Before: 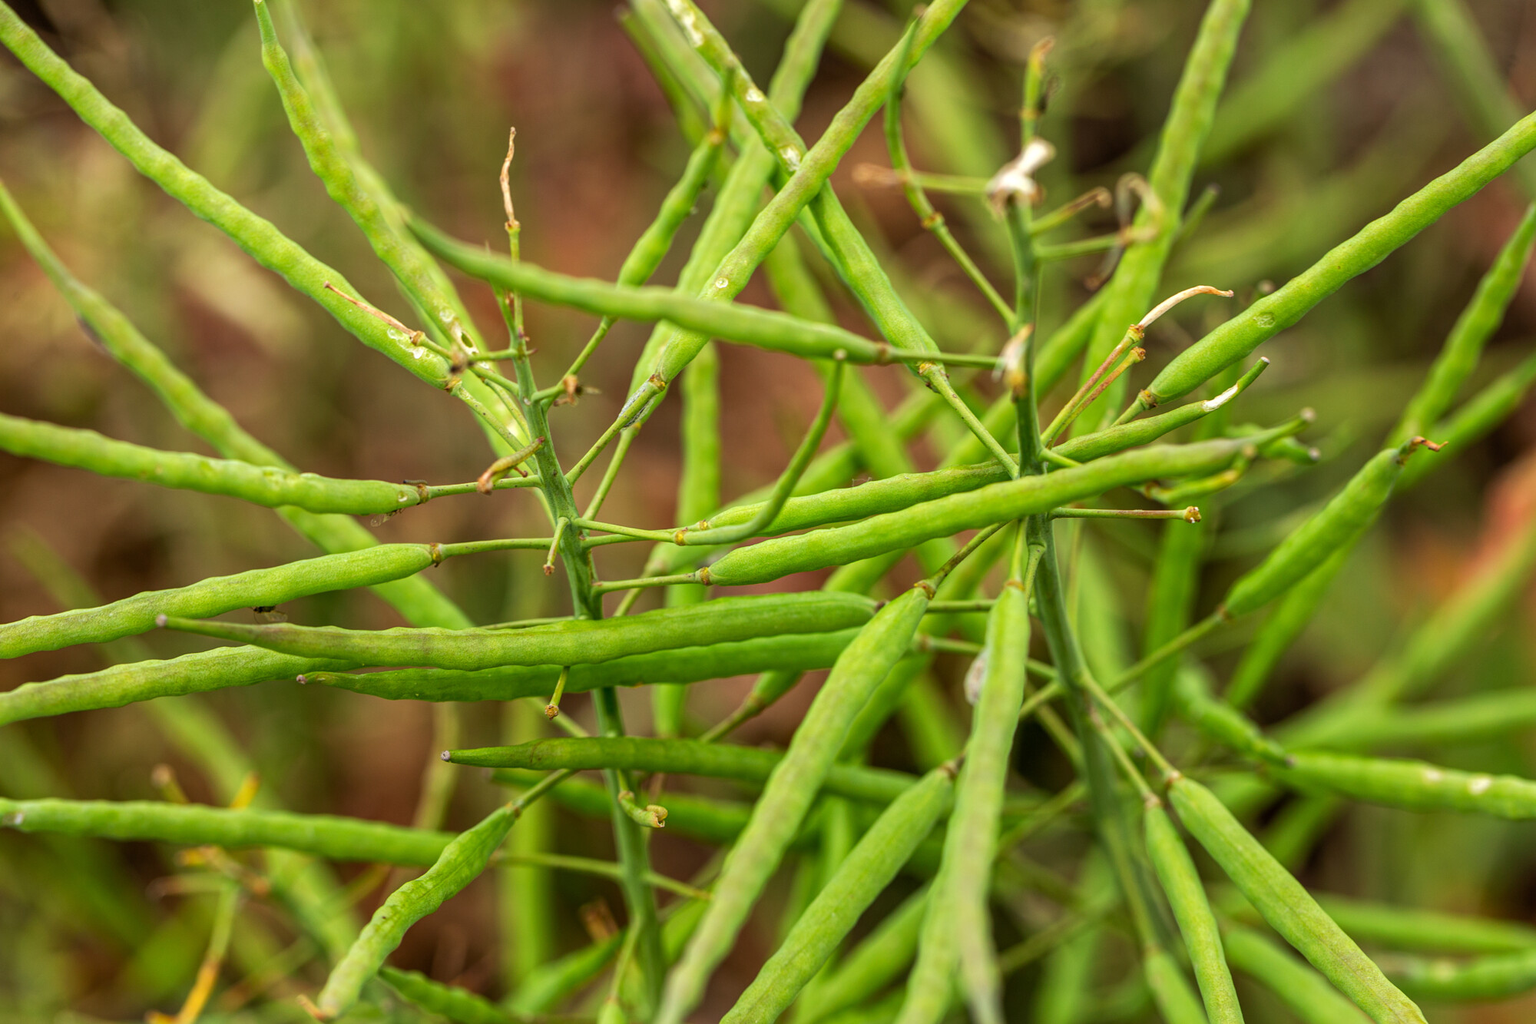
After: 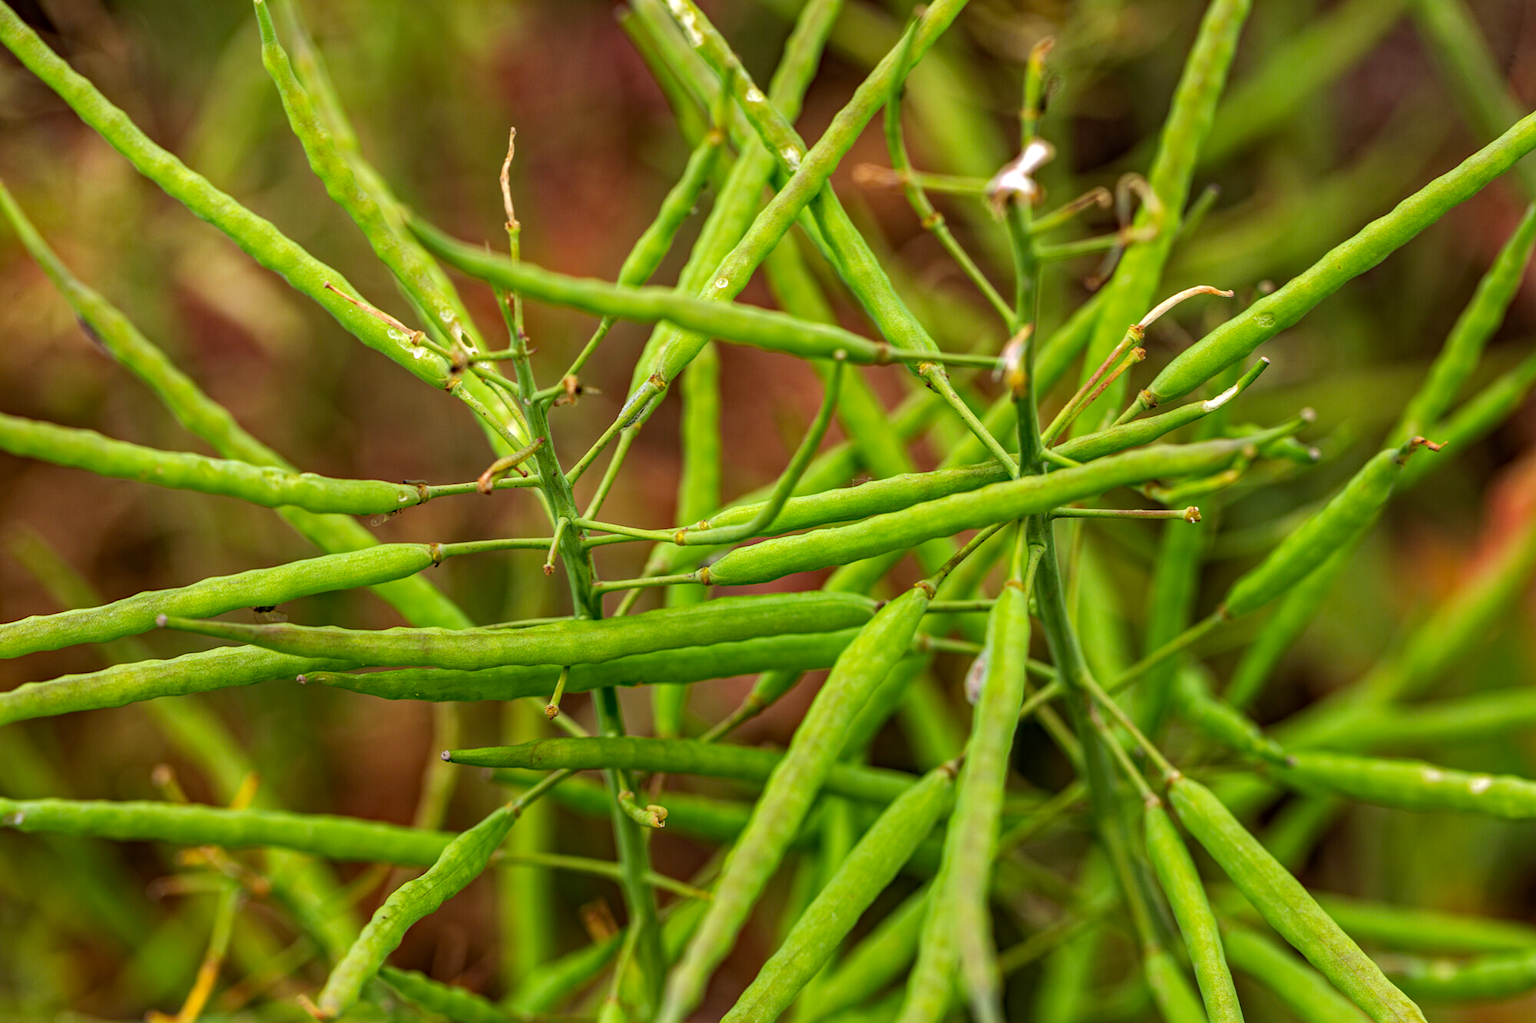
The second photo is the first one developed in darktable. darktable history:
haze removal: strength 0.511, distance 0.43, adaptive false
